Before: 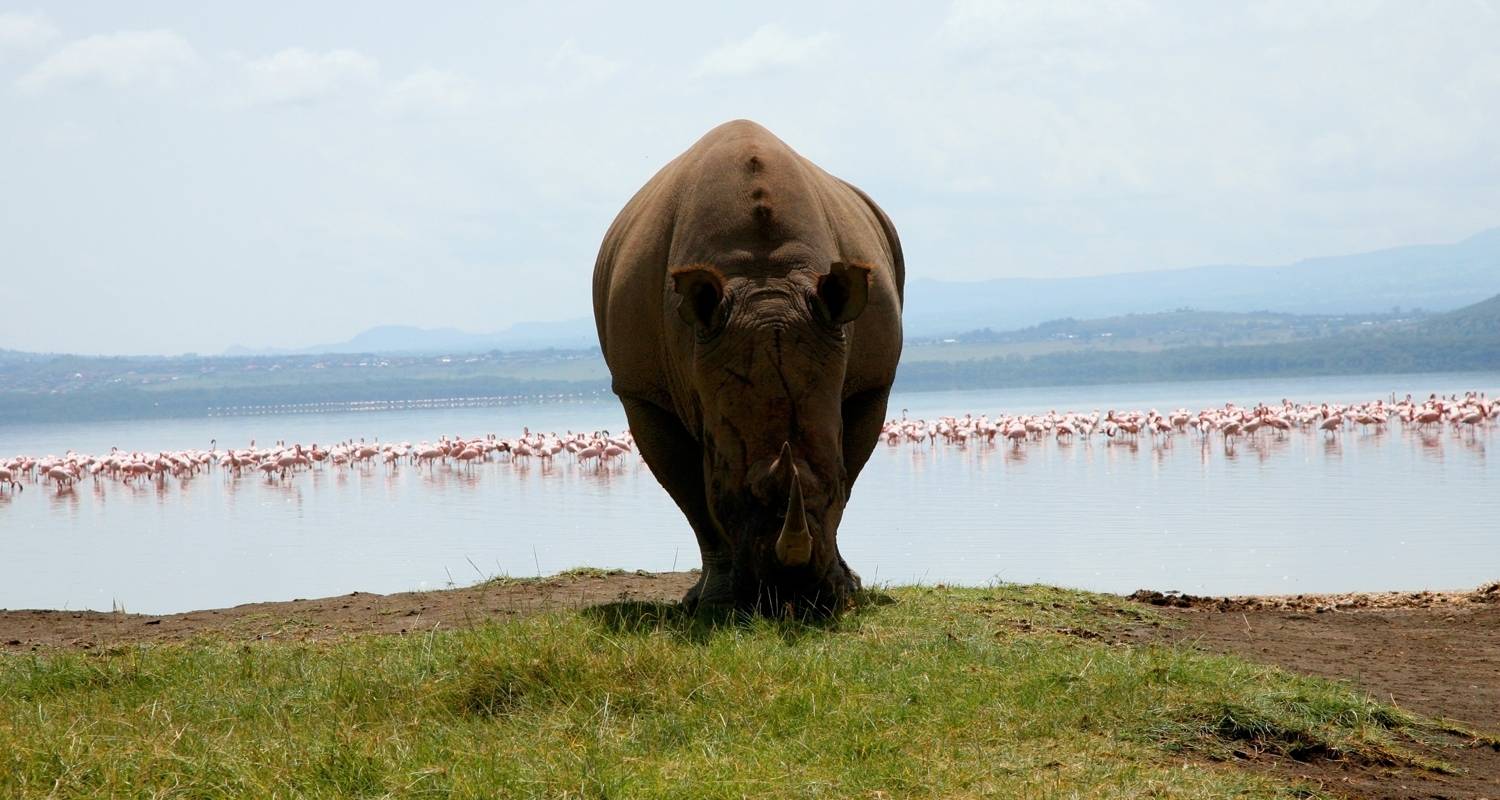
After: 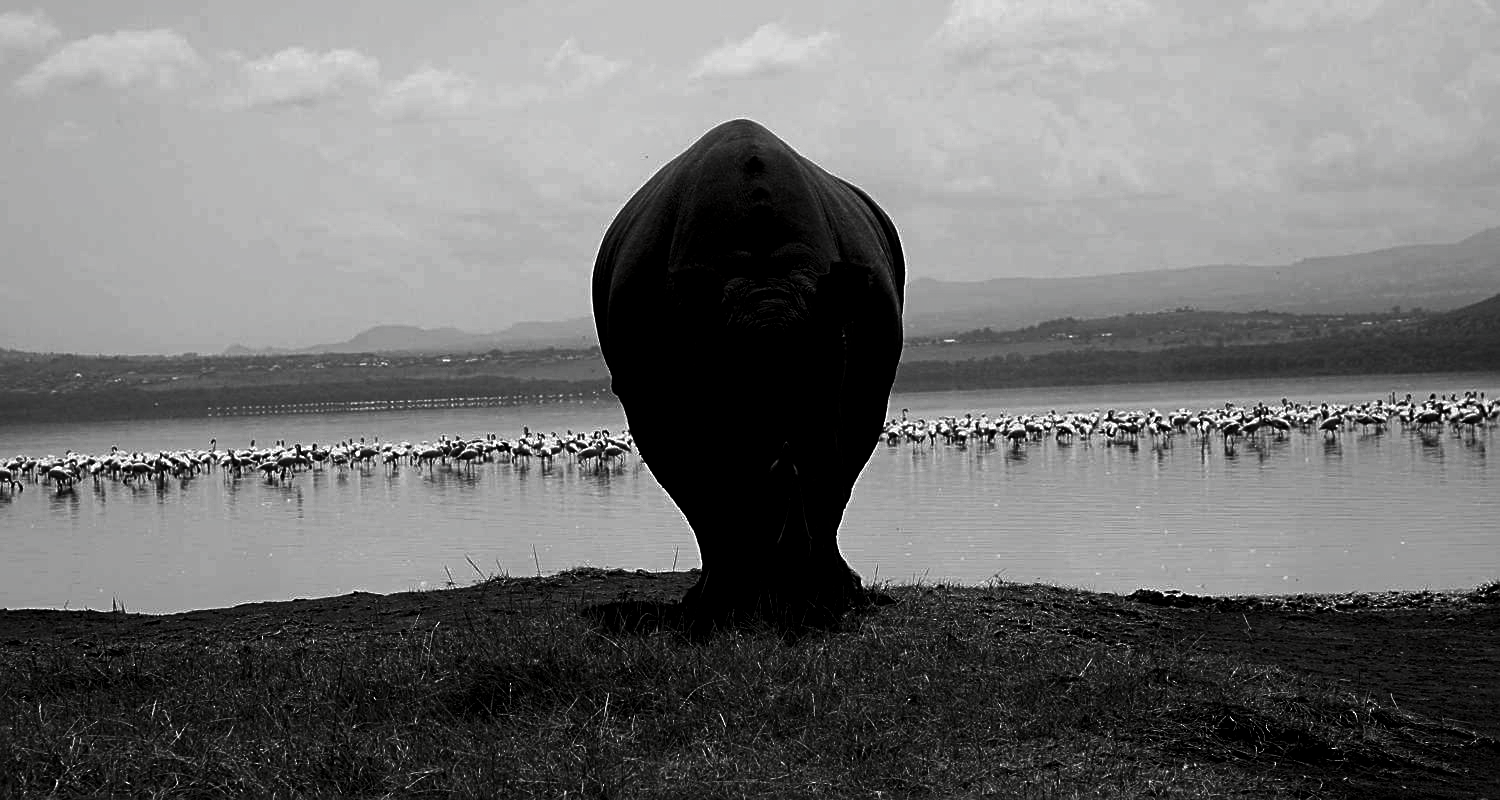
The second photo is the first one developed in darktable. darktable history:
local contrast: highlights 104%, shadows 102%, detail 119%, midtone range 0.2
contrast brightness saturation: contrast 0.023, brightness -0.98, saturation -0.982
contrast equalizer: octaves 7, y [[0.5, 0.5, 0.468, 0.5, 0.5, 0.5], [0.5 ×6], [0.5 ×6], [0 ×6], [0 ×6]]
sharpen: on, module defaults
